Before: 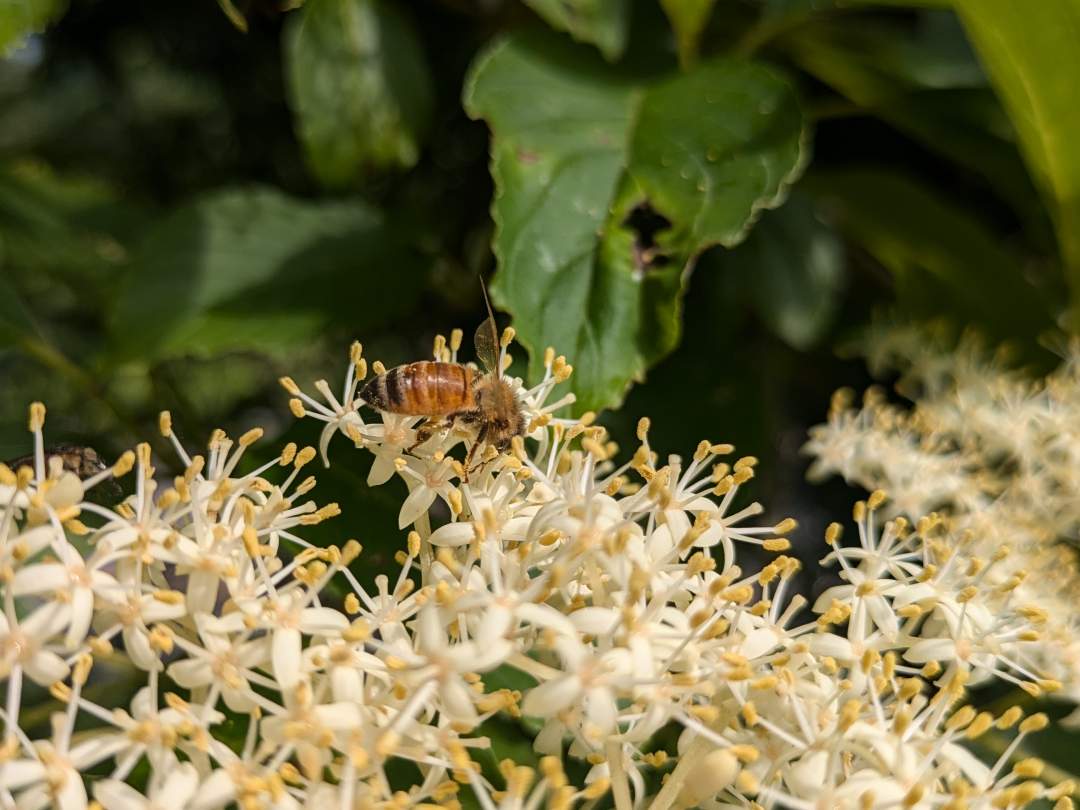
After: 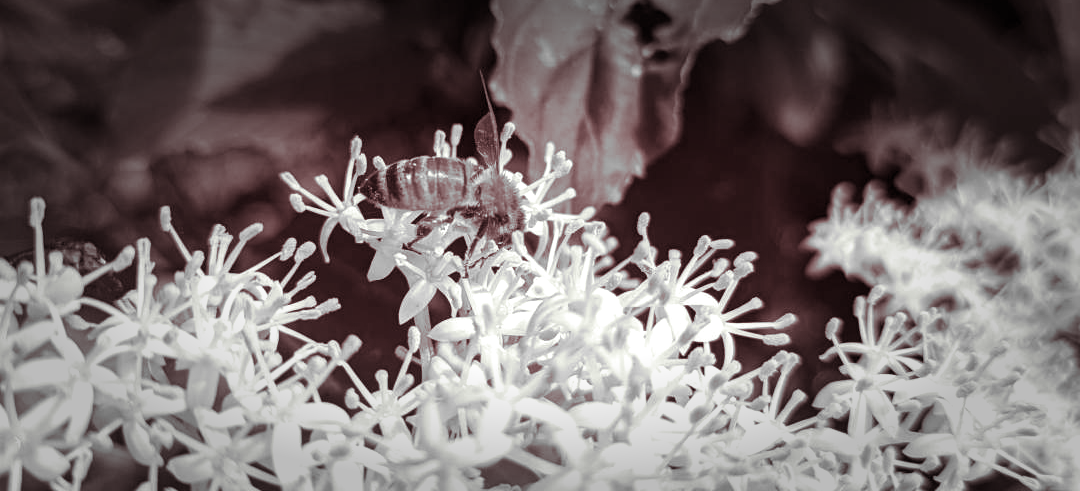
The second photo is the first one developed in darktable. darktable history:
crop and rotate: top 25.357%, bottom 13.942%
exposure: black level correction 0, exposure 0.7 EV, compensate exposure bias true, compensate highlight preservation false
monochrome: a 26.22, b 42.67, size 0.8
split-toning: on, module defaults
tone equalizer: -7 EV 0.18 EV, -6 EV 0.12 EV, -5 EV 0.08 EV, -4 EV 0.04 EV, -2 EV -0.02 EV, -1 EV -0.04 EV, +0 EV -0.06 EV, luminance estimator HSV value / RGB max
contrast brightness saturation: saturation -0.1
vignetting: fall-off start 48.41%, automatic ratio true, width/height ratio 1.29, unbound false
